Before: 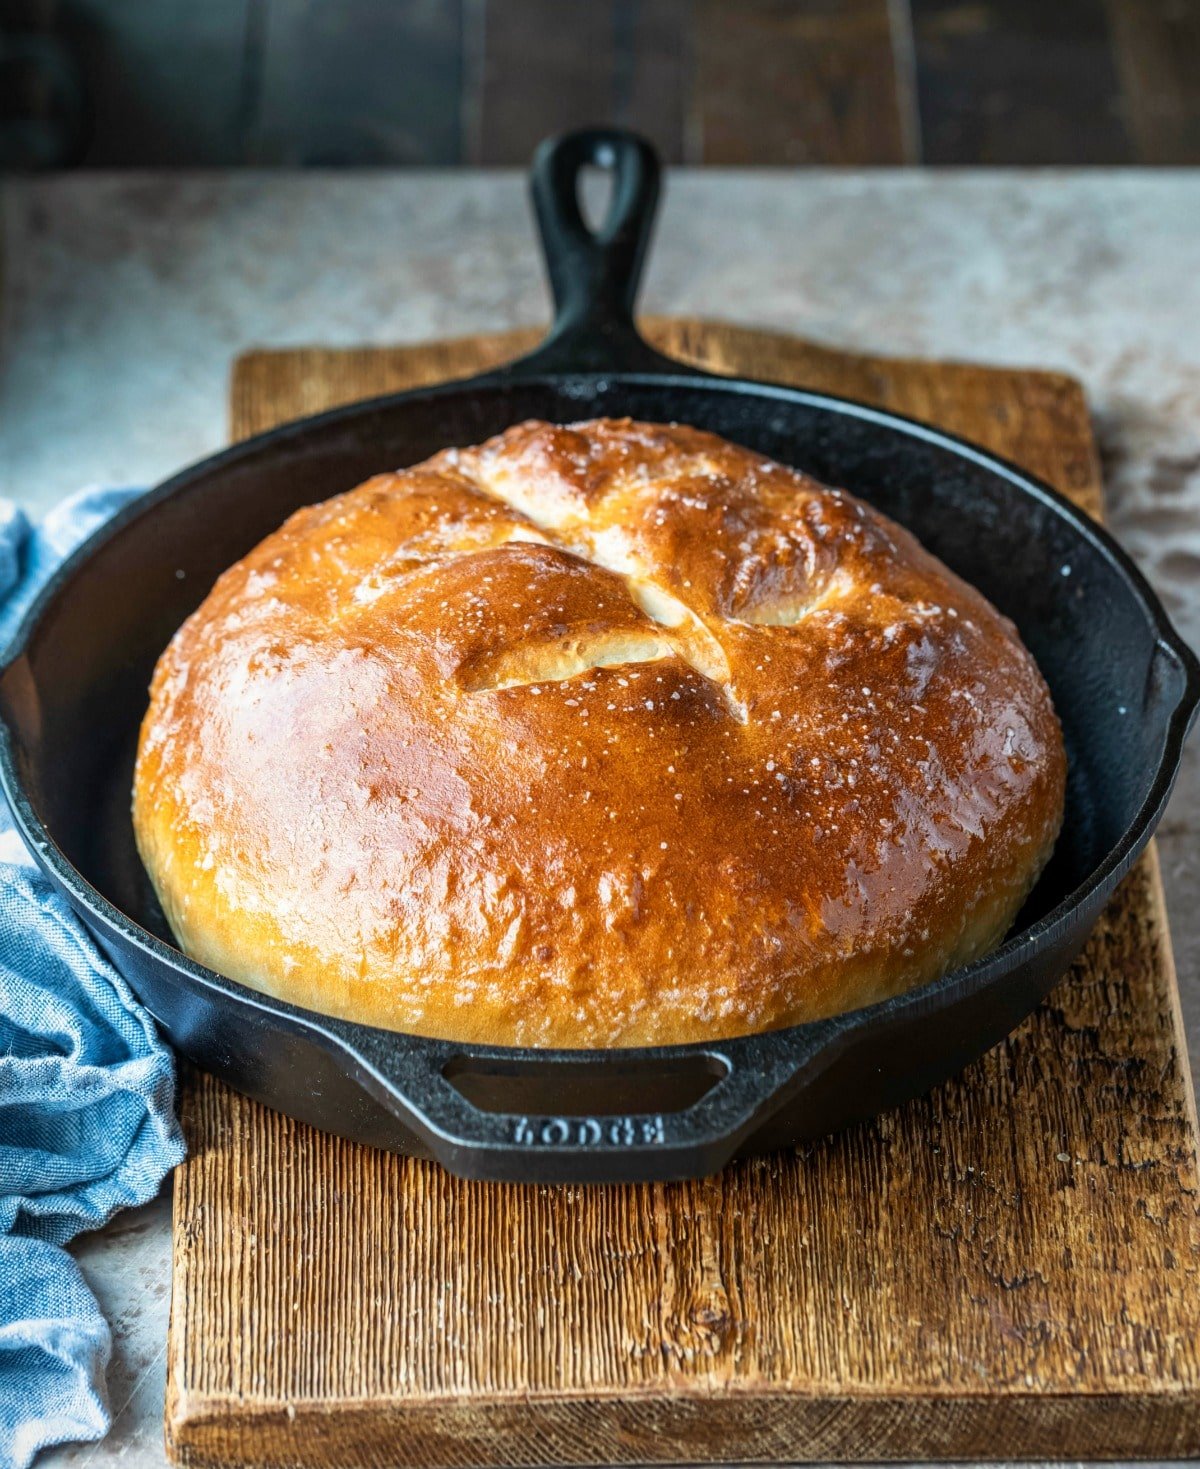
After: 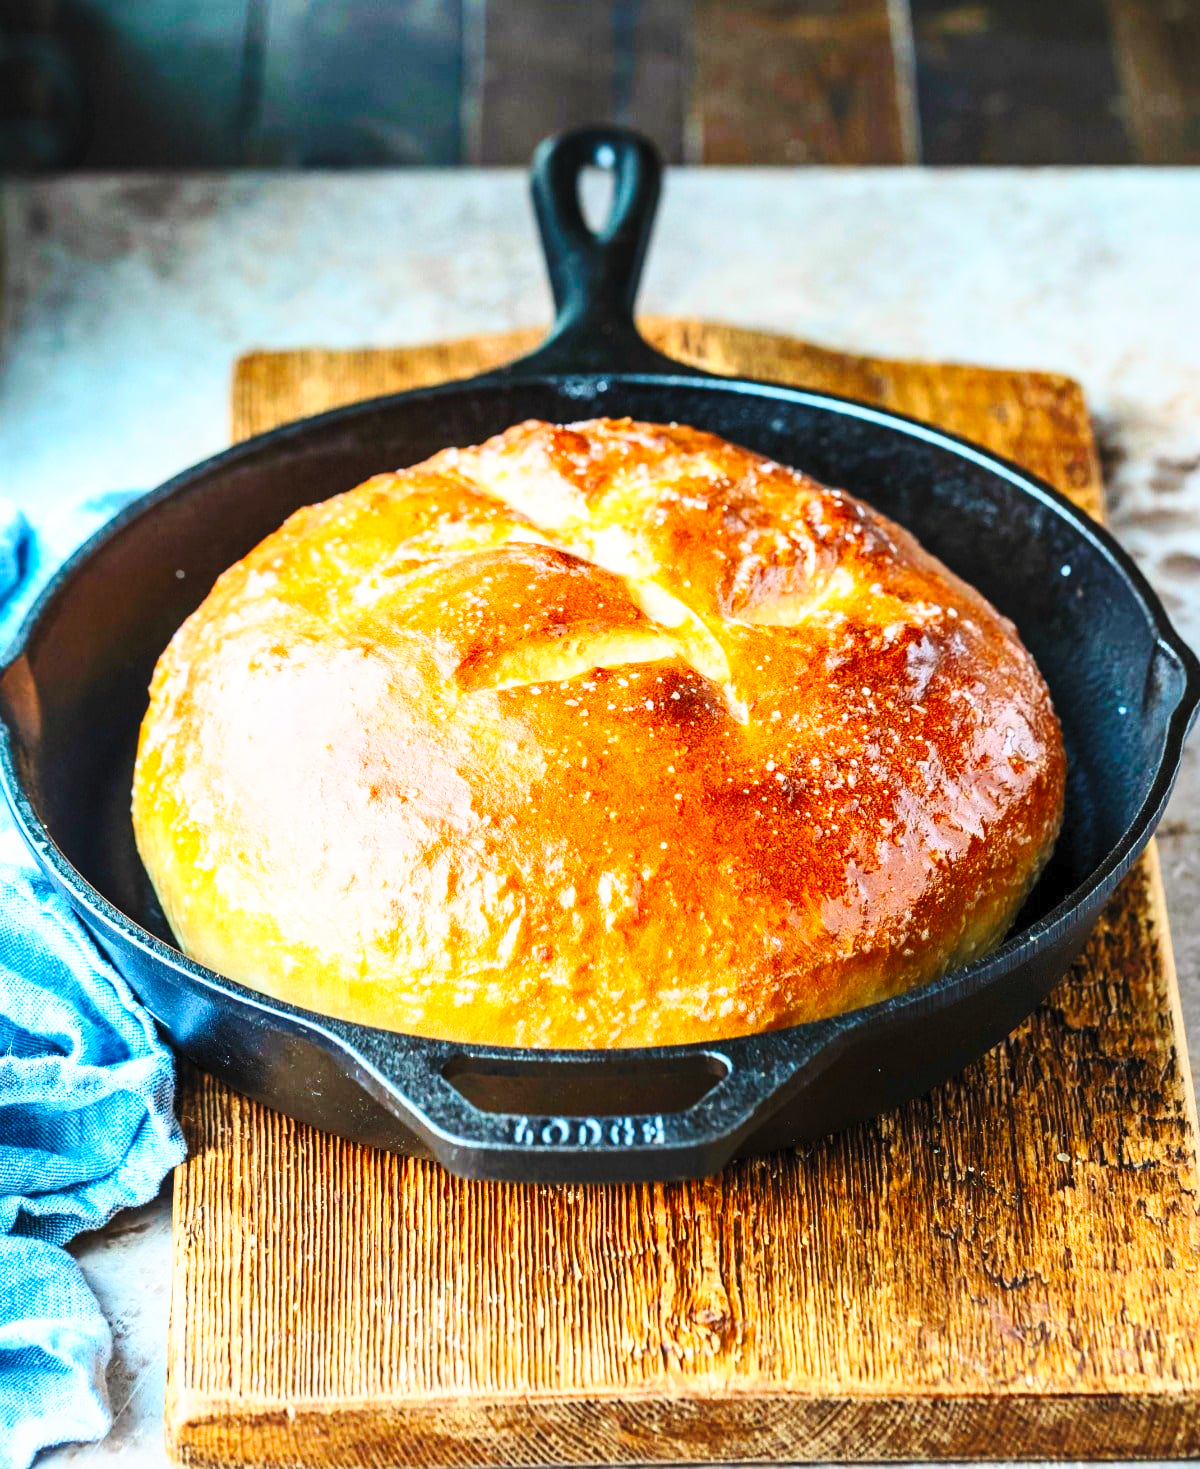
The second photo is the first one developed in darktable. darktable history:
contrast brightness saturation: contrast 0.241, brightness 0.251, saturation 0.38
base curve: curves: ch0 [(0, 0) (0.028, 0.03) (0.121, 0.232) (0.46, 0.748) (0.859, 0.968) (1, 1)], preserve colors none
